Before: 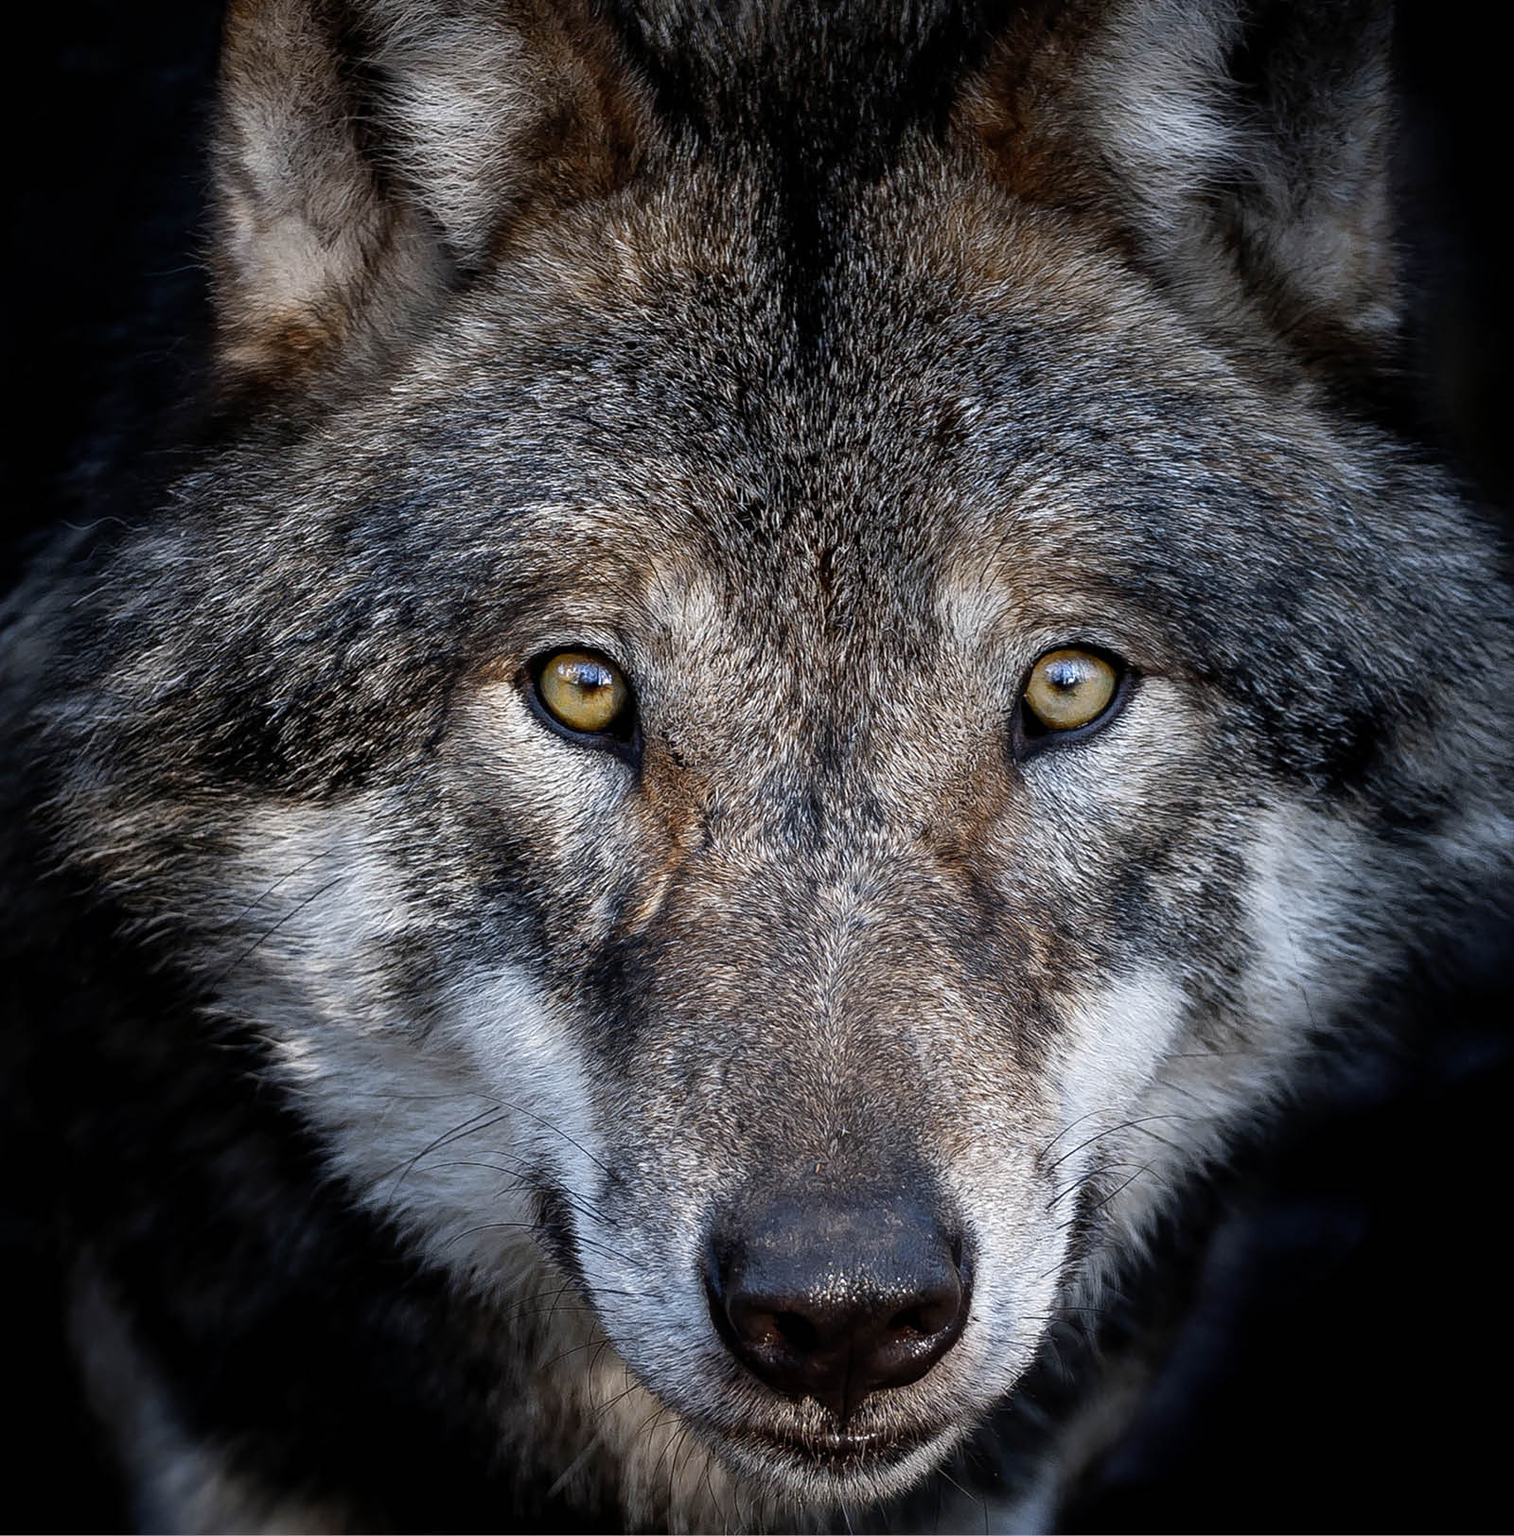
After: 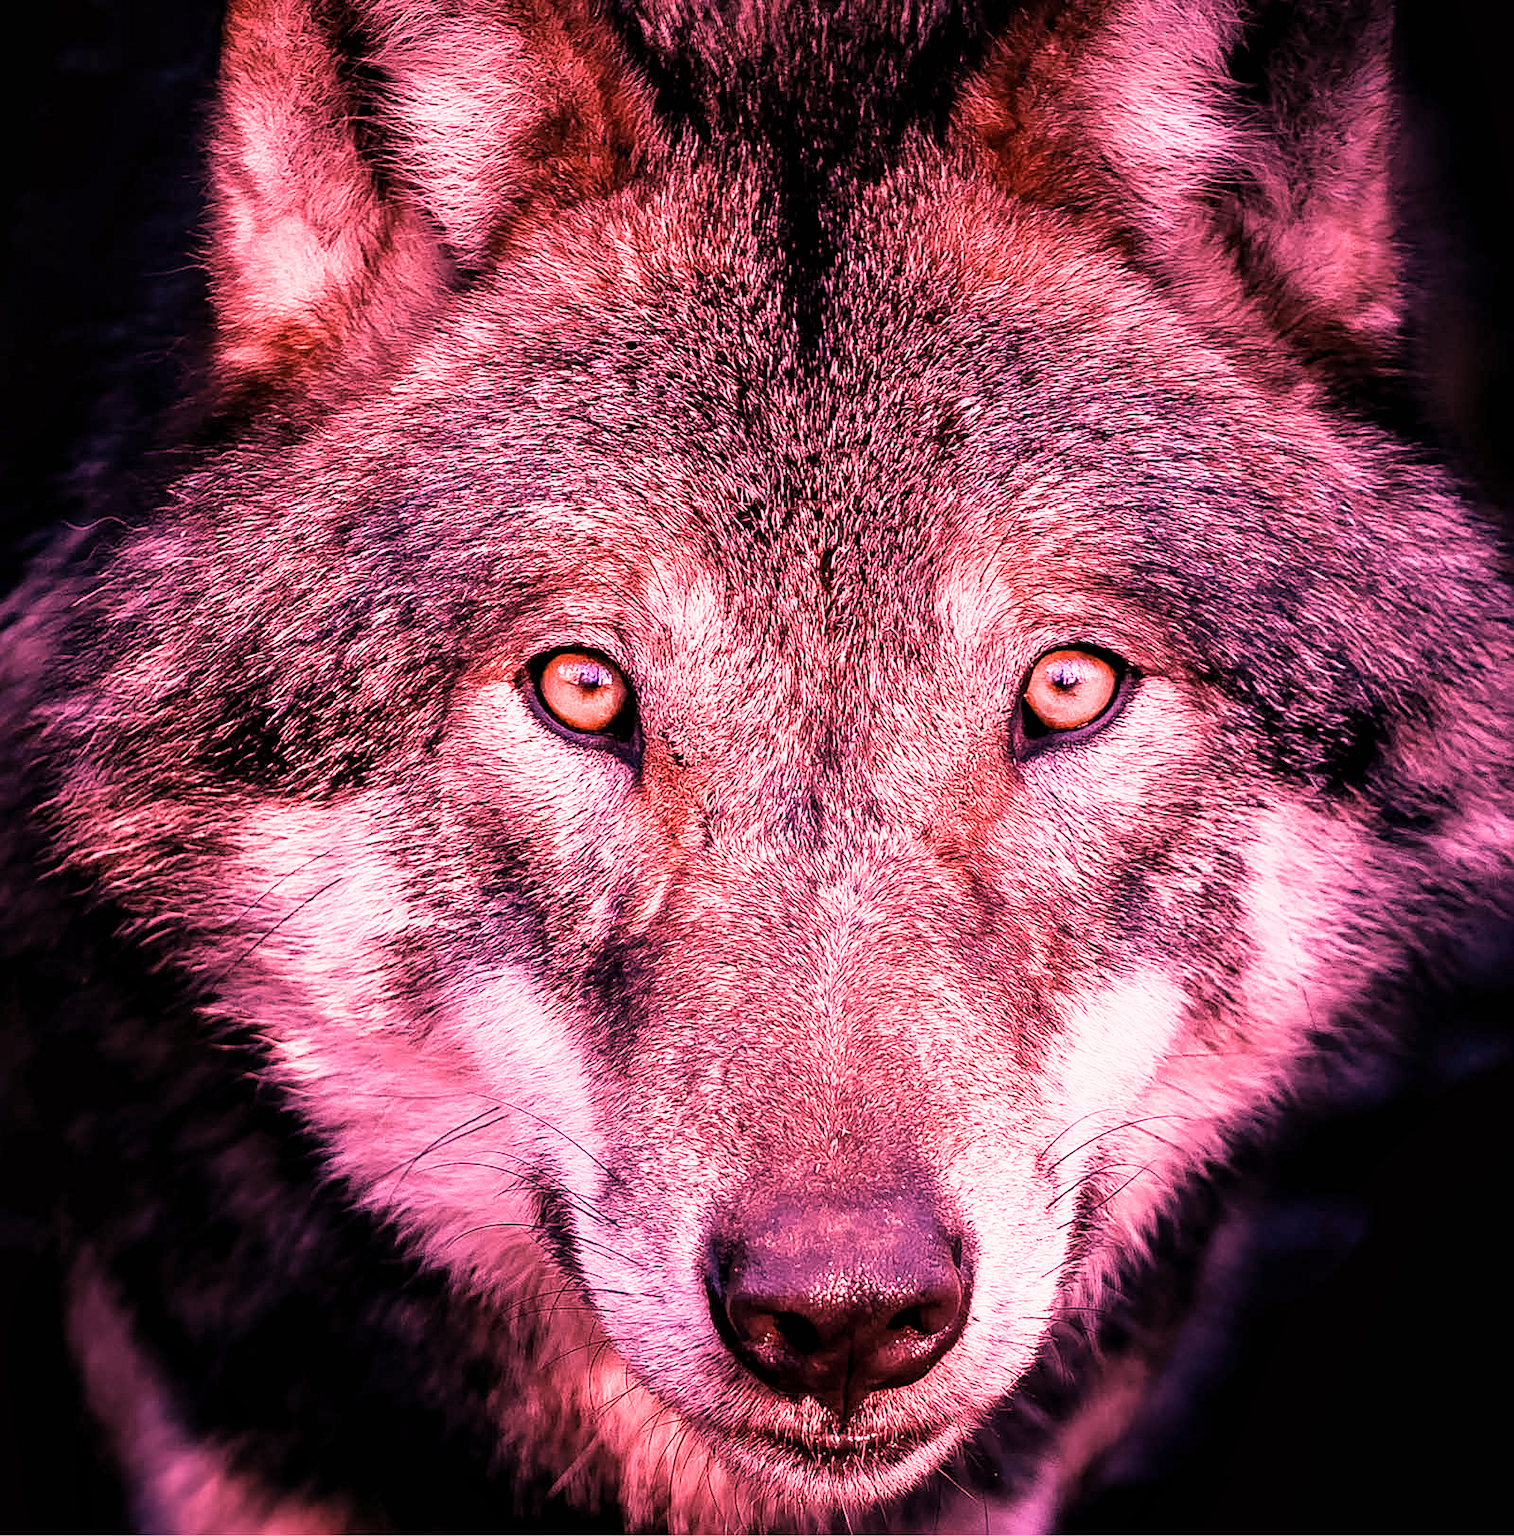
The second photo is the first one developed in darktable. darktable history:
contrast equalizer: octaves 7, y [[0.6 ×6], [0.55 ×6], [0 ×6], [0 ×6], [0 ×6]], mix 0.15
raw chromatic aberrations: on, module defaults
color calibration: illuminant F (fluorescent), F source F9 (Cool White Deluxe 4150 K) – high CRI, x 0.374, y 0.373, temperature 4158.34 K
denoise (profiled): strength 1.2, preserve shadows 1.8, a [-1, 0, 0], y [[0.5 ×7] ×4, [0 ×7], [0.5 ×7]], compensate highlight preservation false
sharpen: amount 0.2
white balance: red 2.9, blue 1.358
sigmoid "neutral gray": contrast 1.22, skew 0.65
